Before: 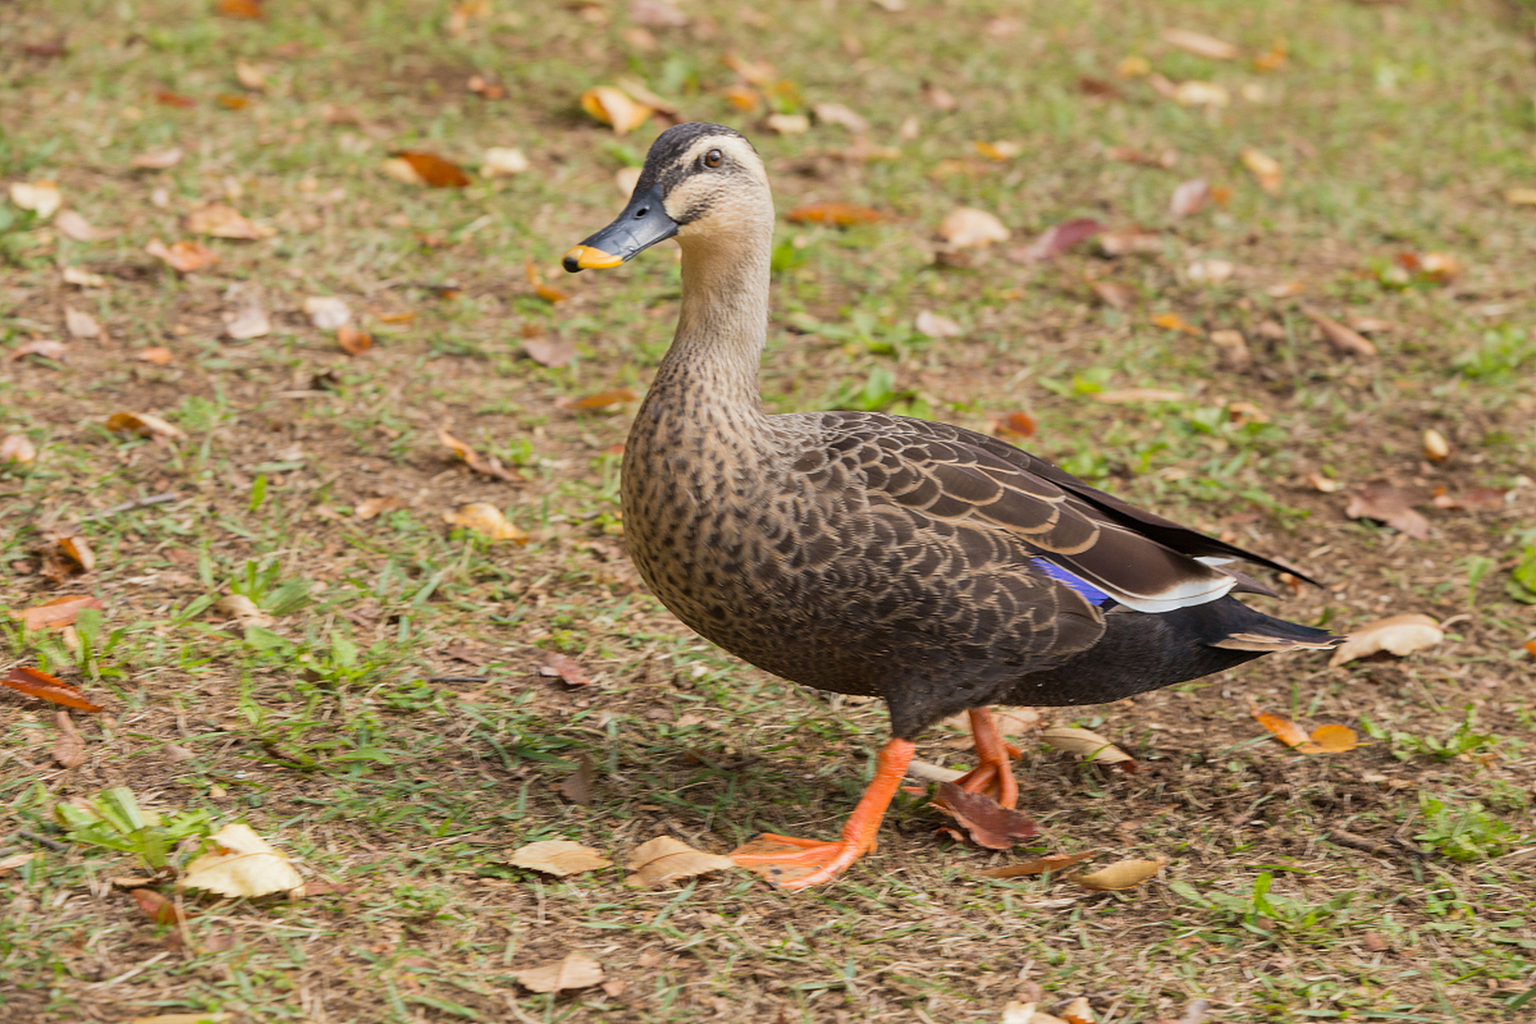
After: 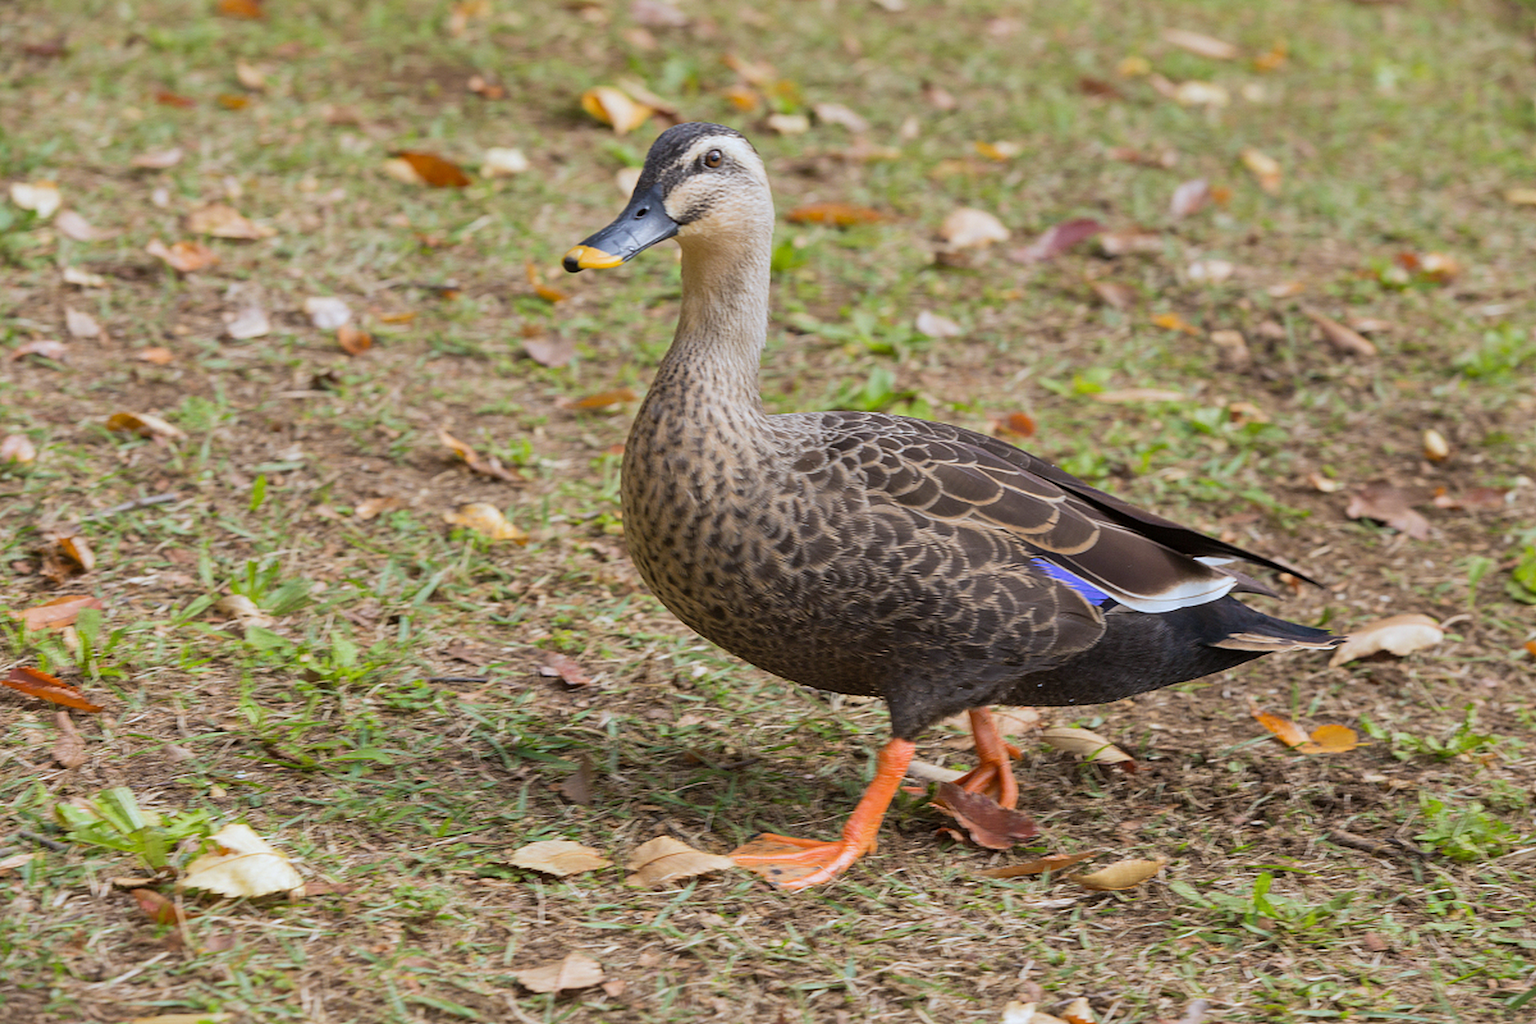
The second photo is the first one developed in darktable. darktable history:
white balance: red 0.954, blue 1.079
shadows and highlights: shadows 49, highlights -41, soften with gaussian
color balance: input saturation 99%
